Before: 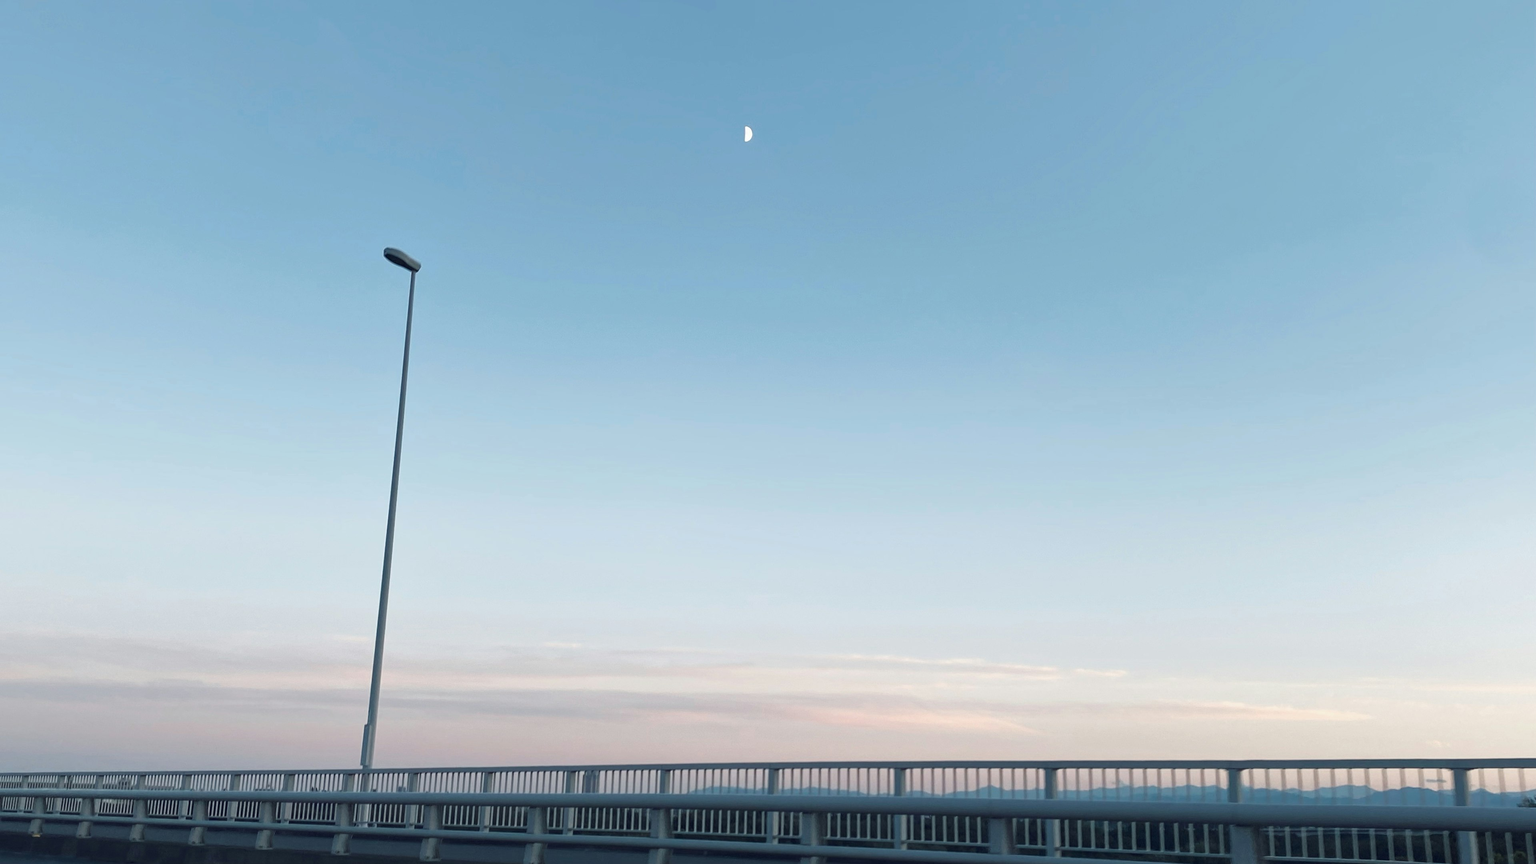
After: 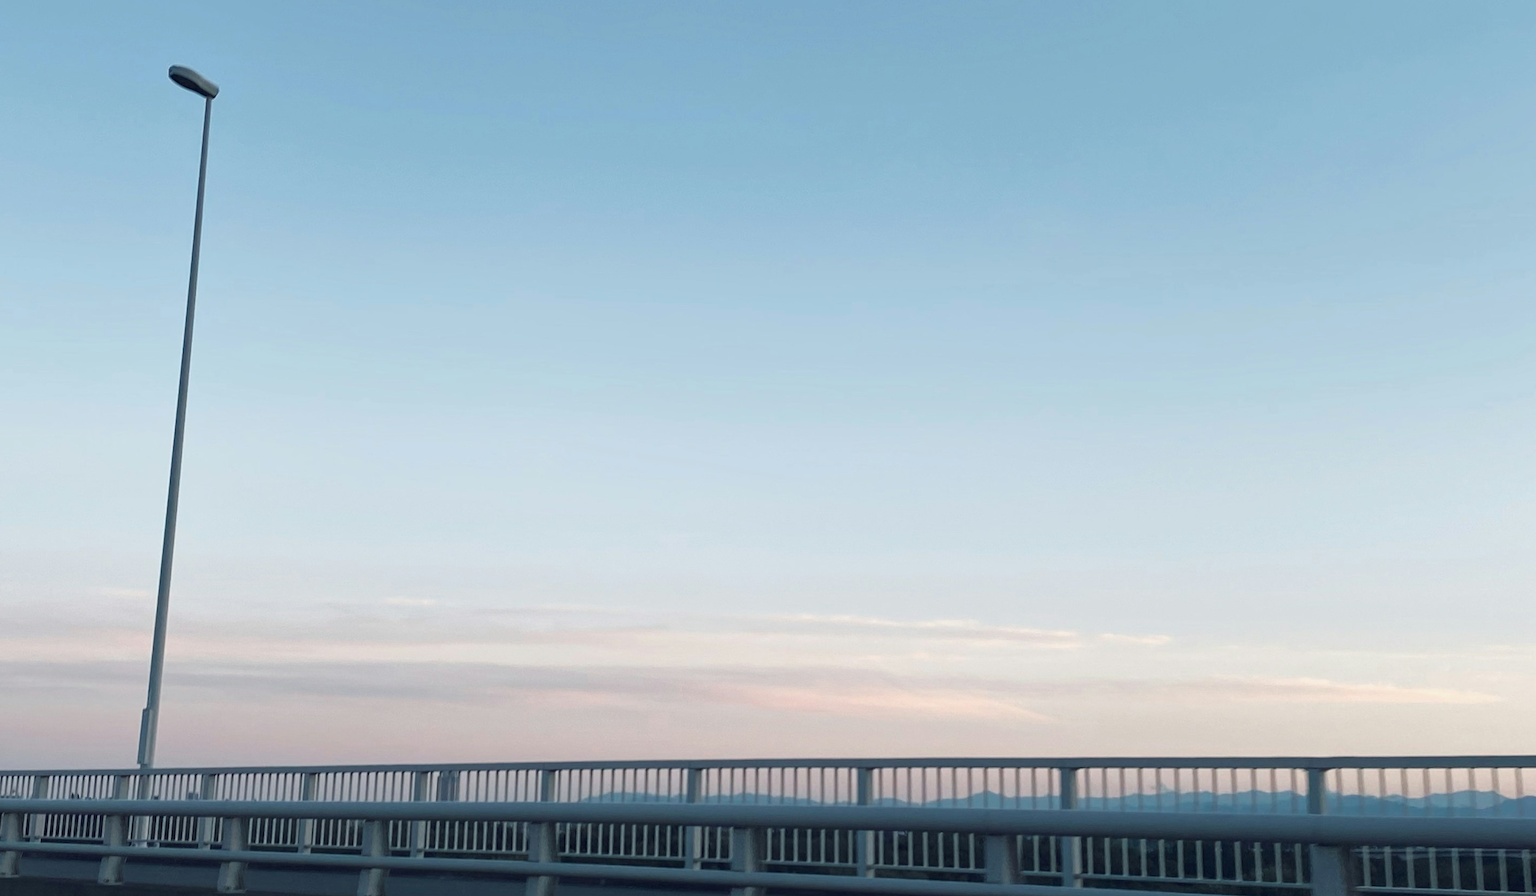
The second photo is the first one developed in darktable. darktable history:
crop: left 16.856%, top 23.08%, right 8.981%
